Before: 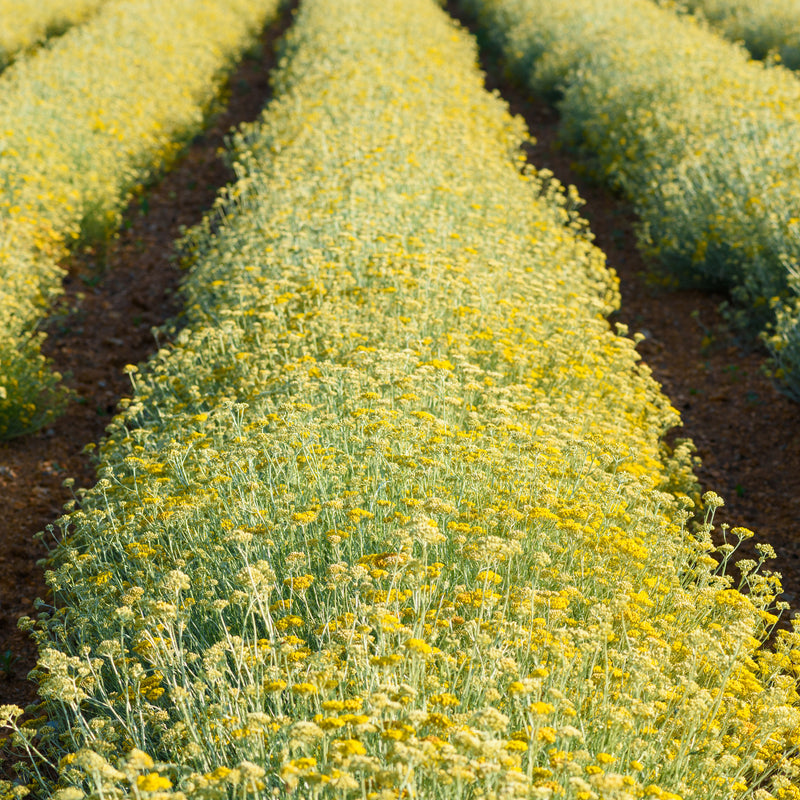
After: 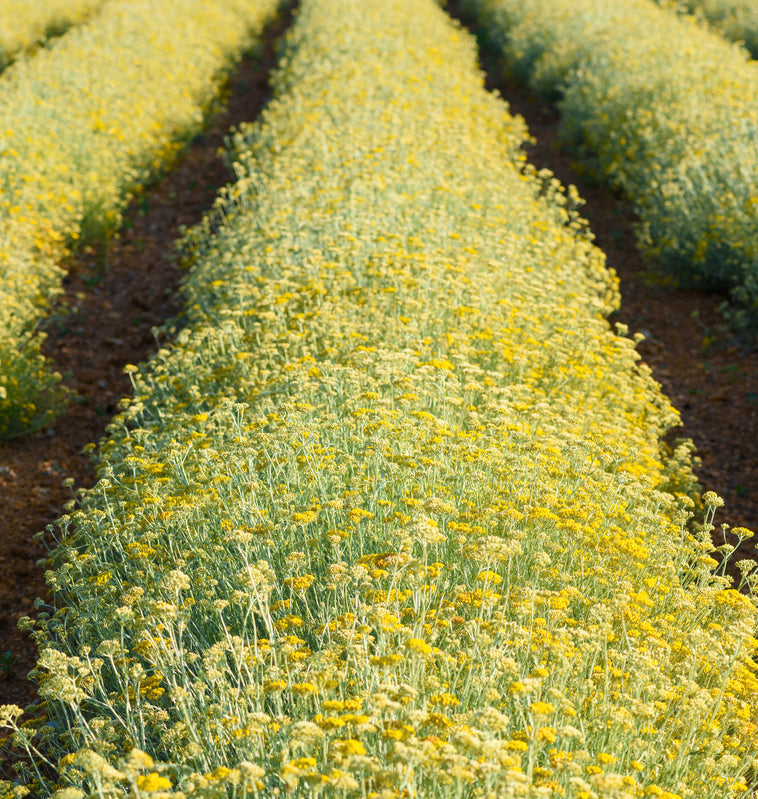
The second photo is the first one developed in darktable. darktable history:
crop and rotate: right 5.167%
bloom: size 15%, threshold 97%, strength 7%
